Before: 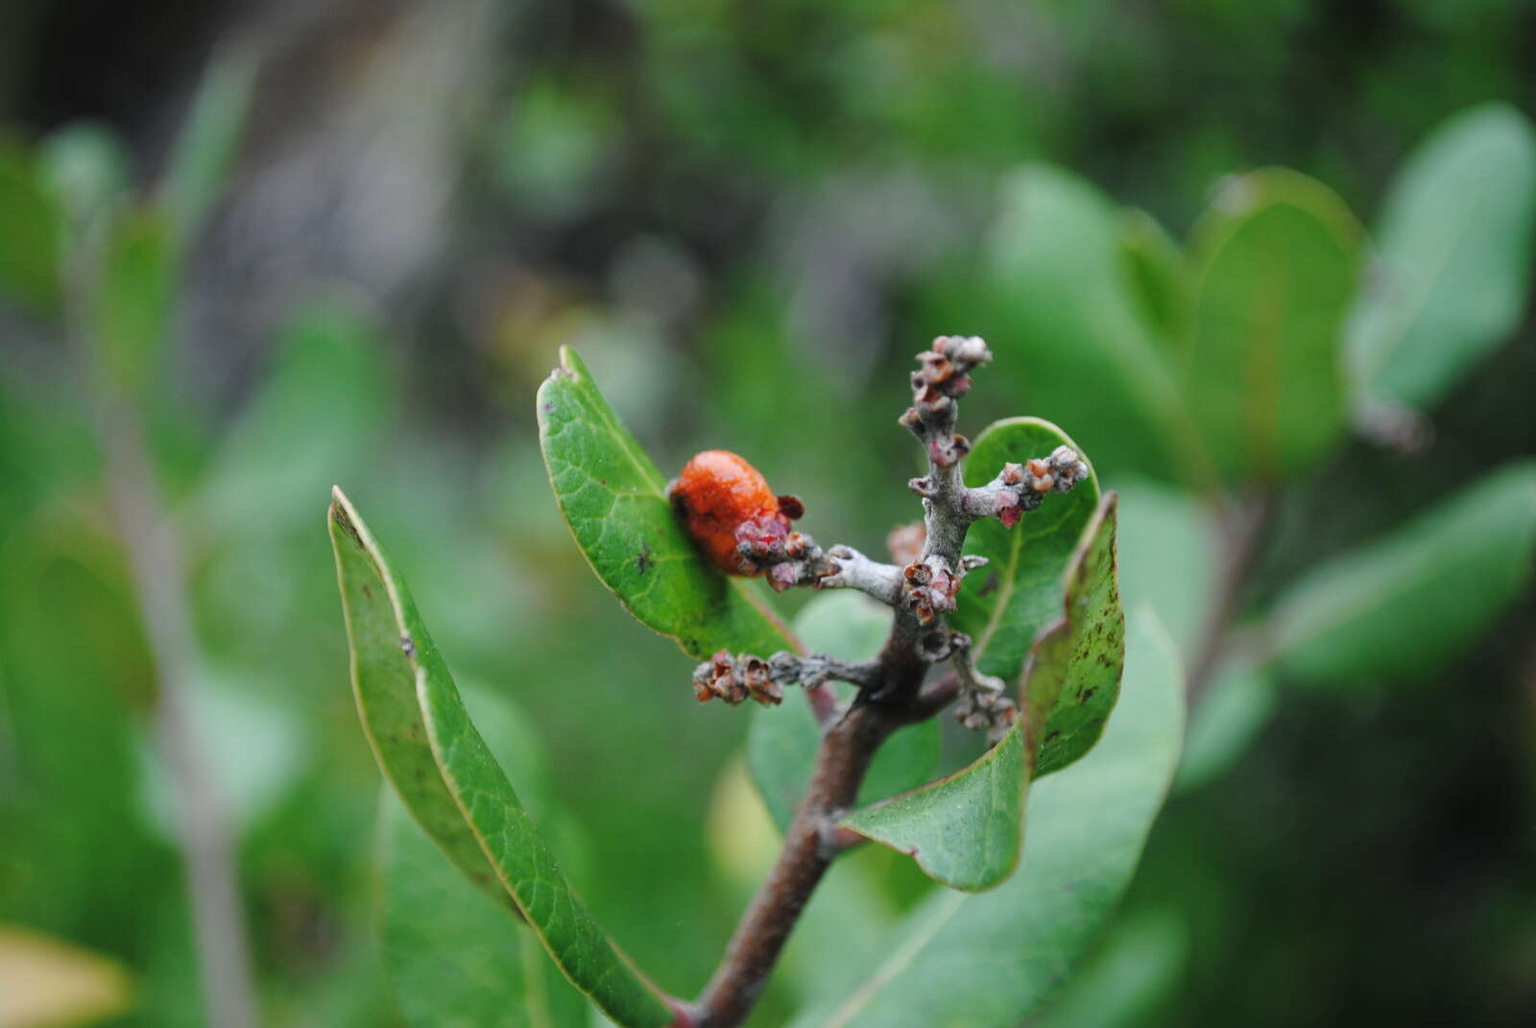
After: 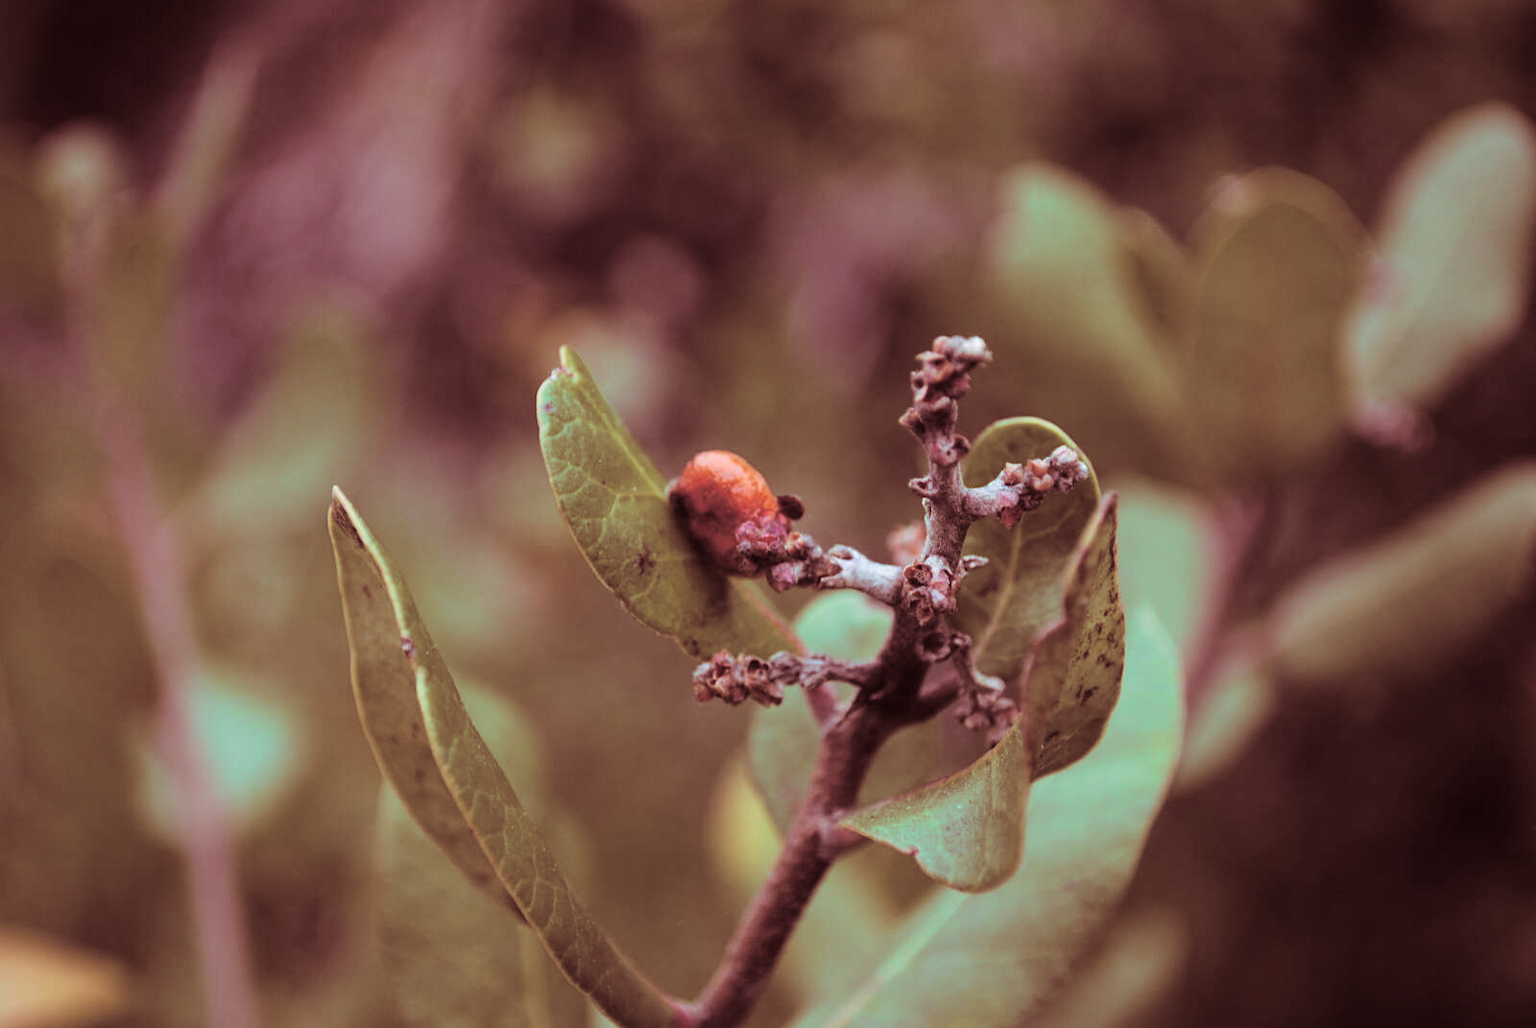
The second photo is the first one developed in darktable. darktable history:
velvia: on, module defaults
split-toning: highlights › saturation 0, balance -61.83
